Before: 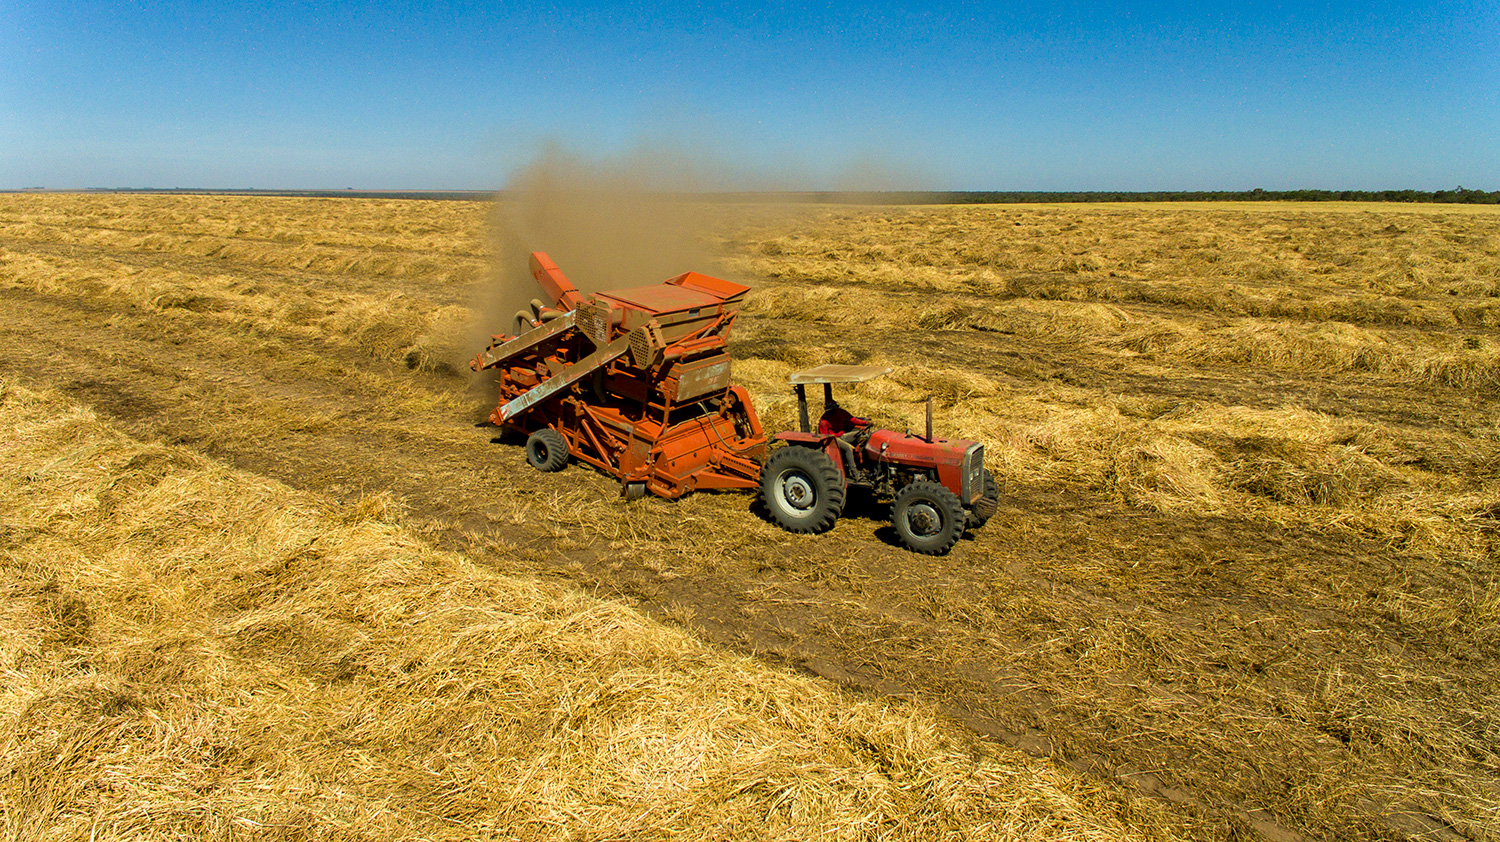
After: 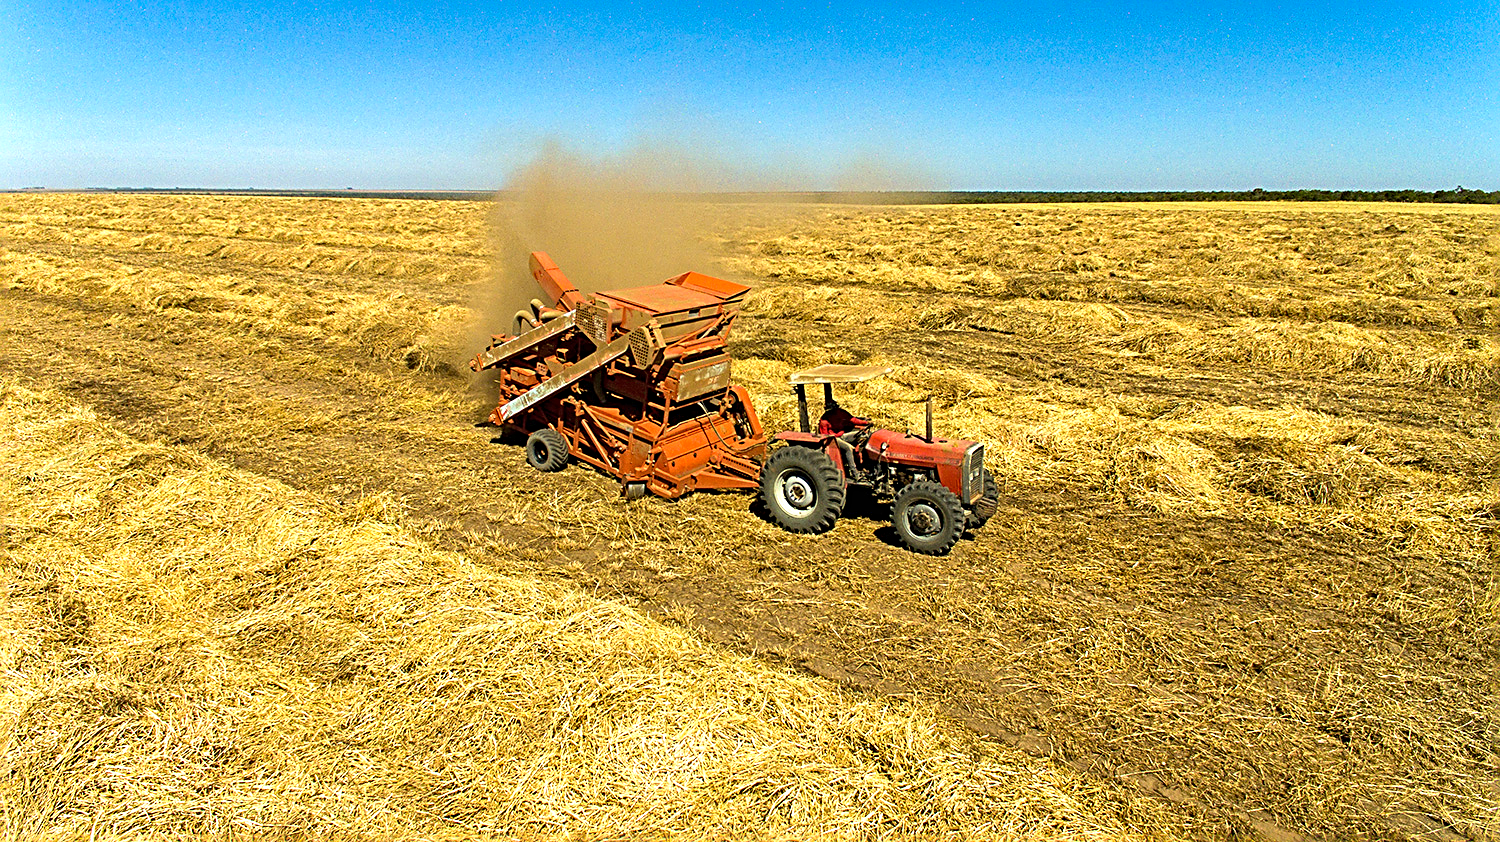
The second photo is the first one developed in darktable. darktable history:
sharpen: radius 2.99, amount 0.754
exposure: black level correction 0, exposure 0.69 EV, compensate highlight preservation false
haze removal: compatibility mode true, adaptive false
